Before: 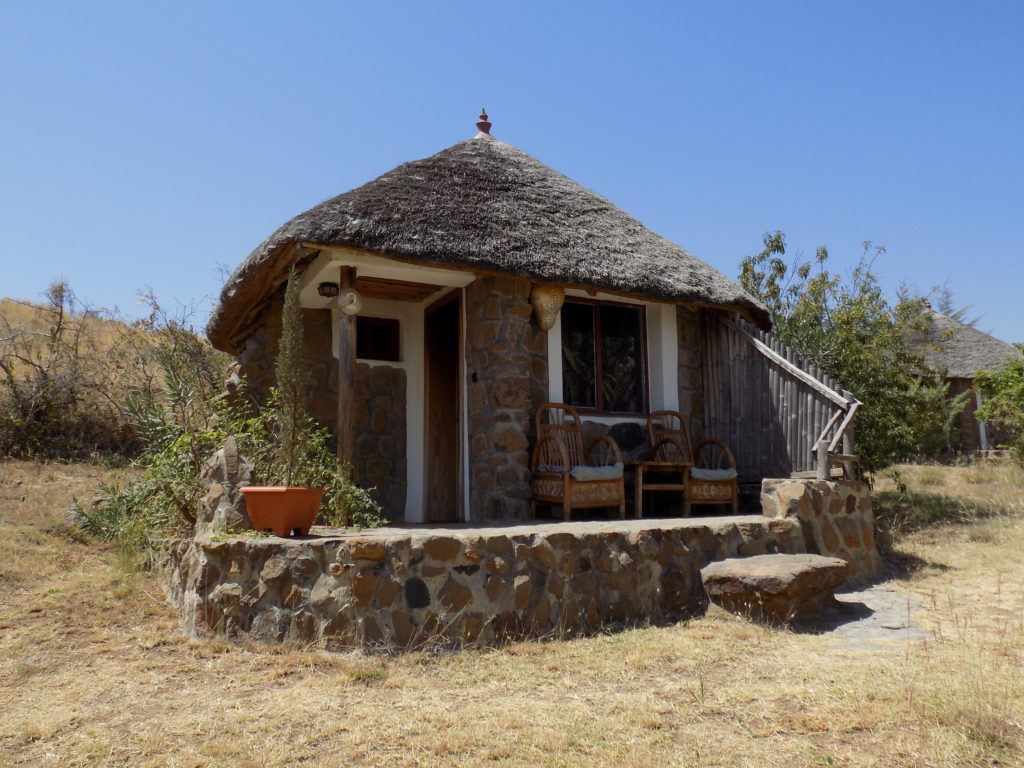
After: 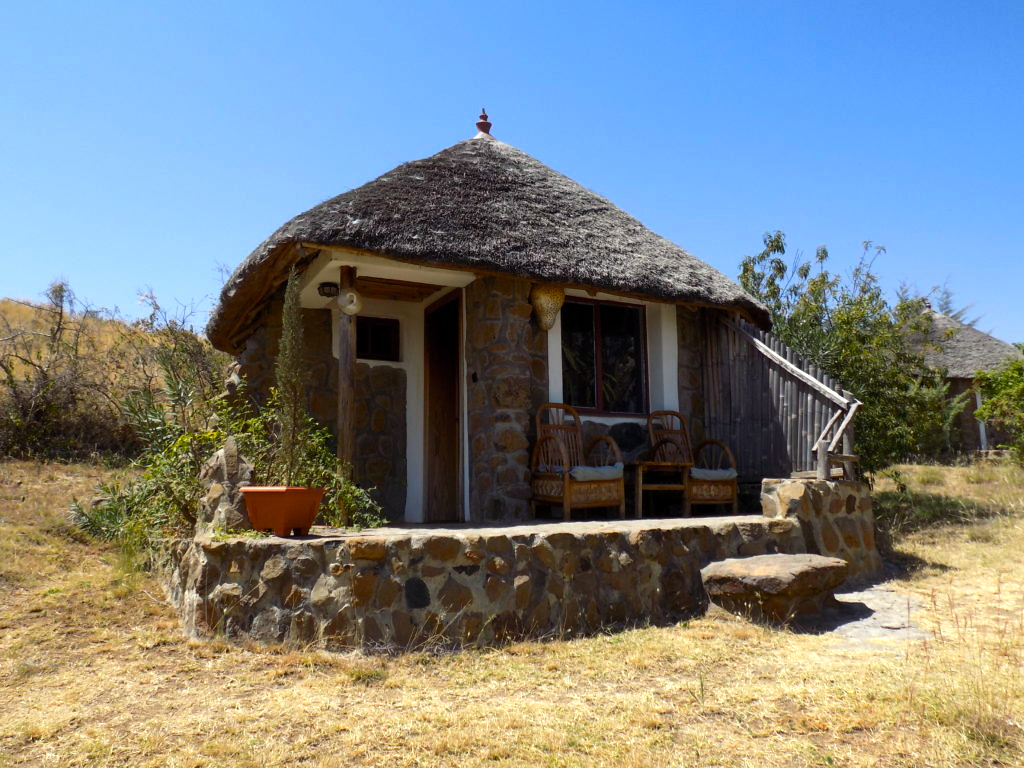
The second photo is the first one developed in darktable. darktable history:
color balance rgb: shadows lift › chroma 2.052%, shadows lift › hue 249.74°, perceptual saturation grading › global saturation 30.574%, perceptual brilliance grading › highlights 16.02%, perceptual brilliance grading › shadows -13.865%, global vibrance 9.89%
